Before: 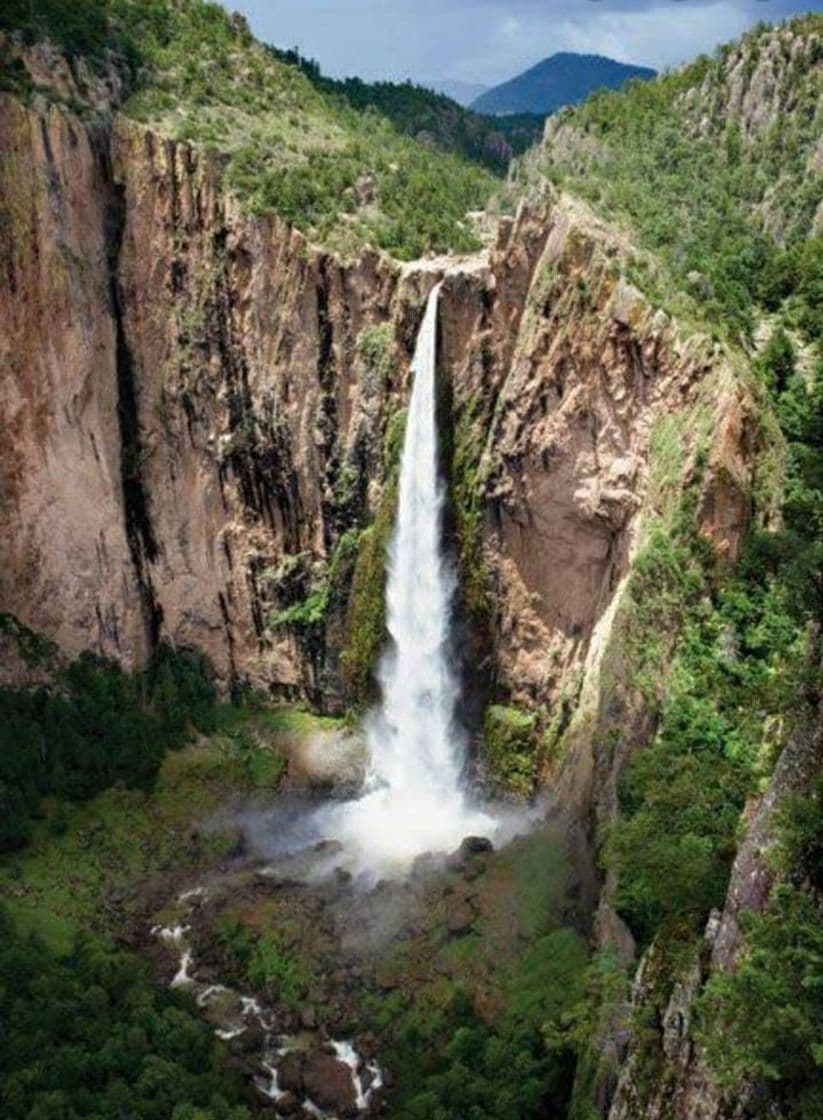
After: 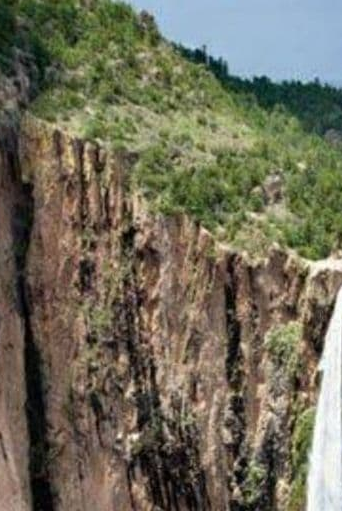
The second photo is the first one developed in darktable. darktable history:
crop and rotate: left 11.297%, top 0.102%, right 47.054%, bottom 54.198%
